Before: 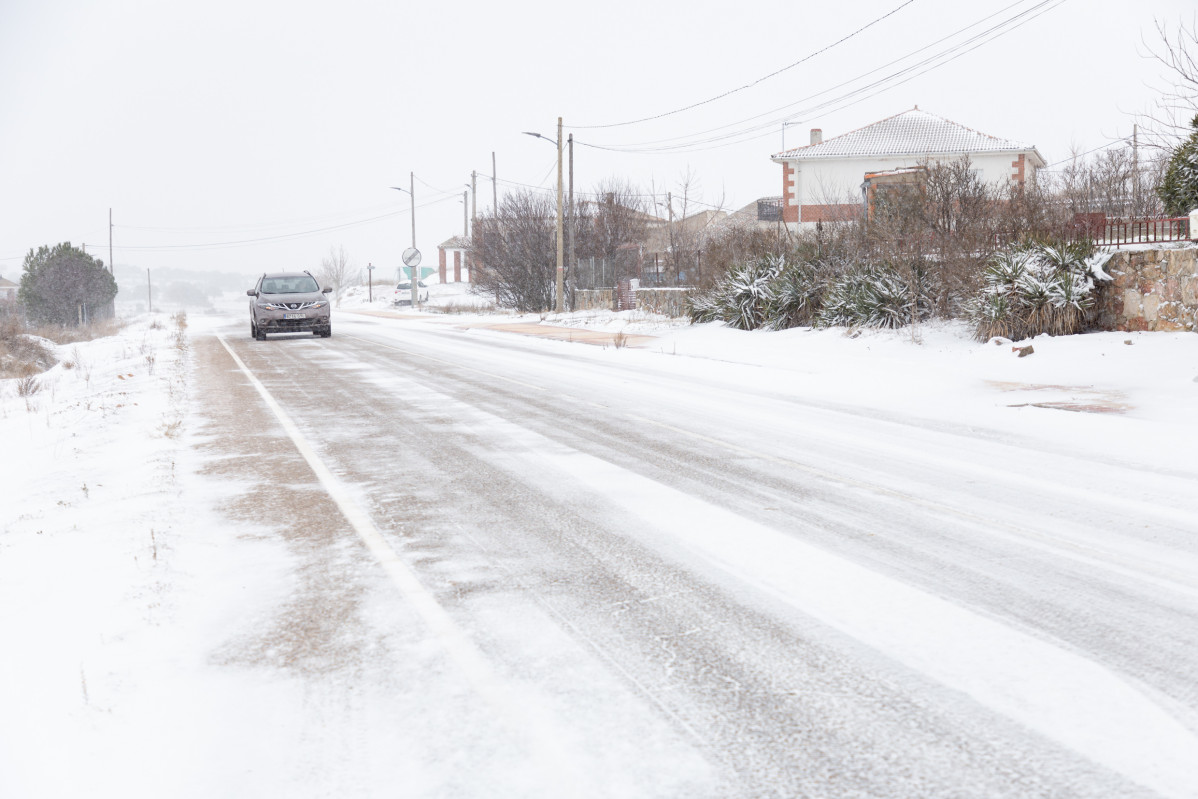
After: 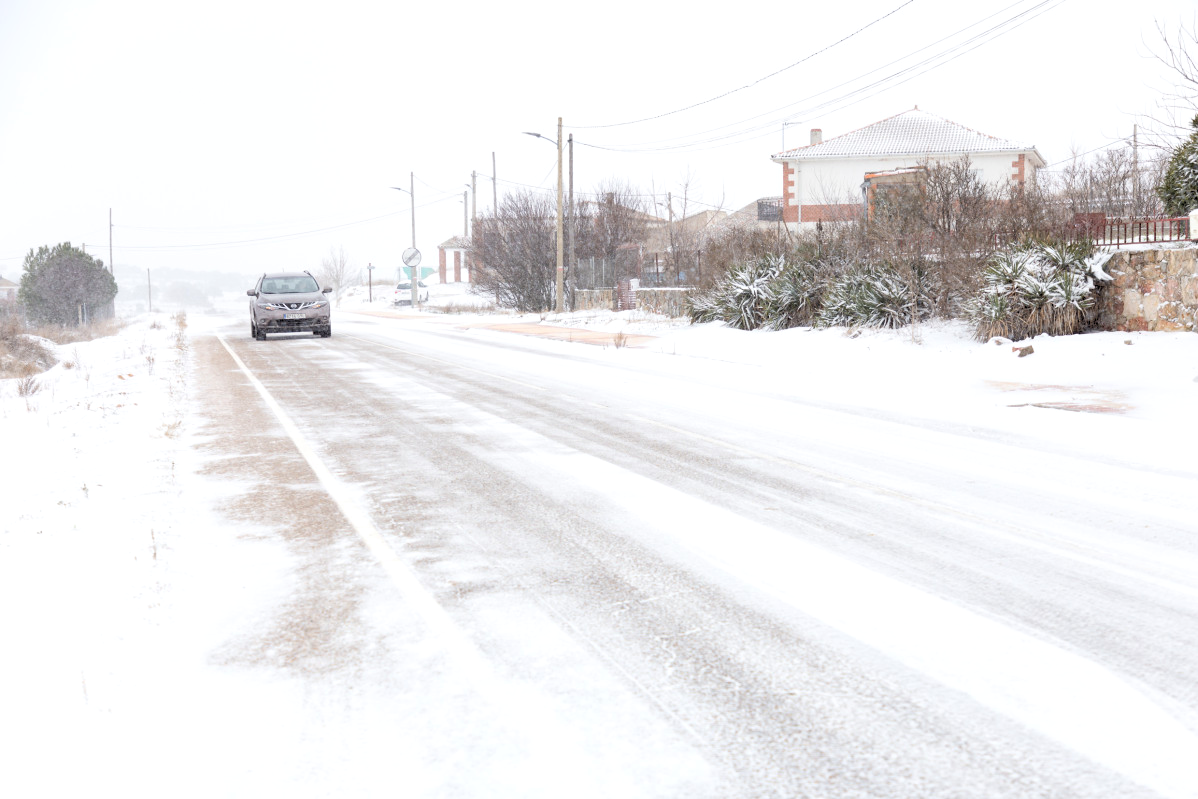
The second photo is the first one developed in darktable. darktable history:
contrast brightness saturation: contrast 0.1, brightness 0.02, saturation 0.02
color correction: highlights a* -0.137, highlights b* 0.137
rgb levels: levels [[0.013, 0.434, 0.89], [0, 0.5, 1], [0, 0.5, 1]]
